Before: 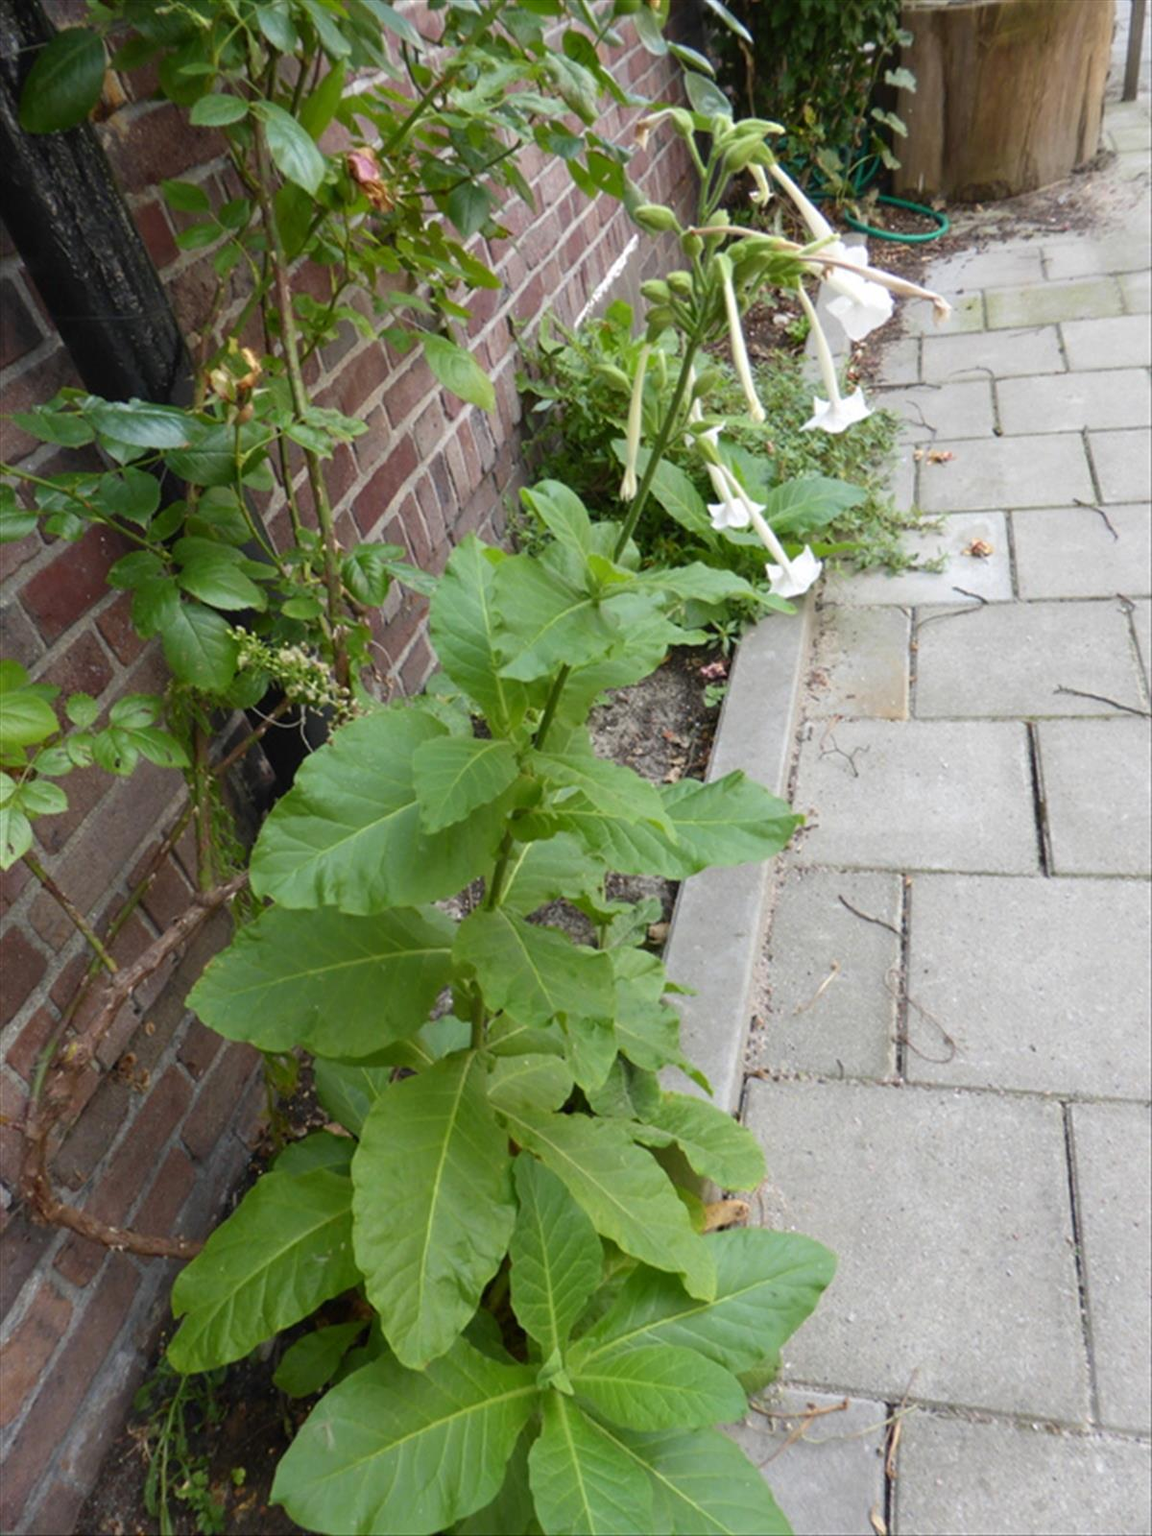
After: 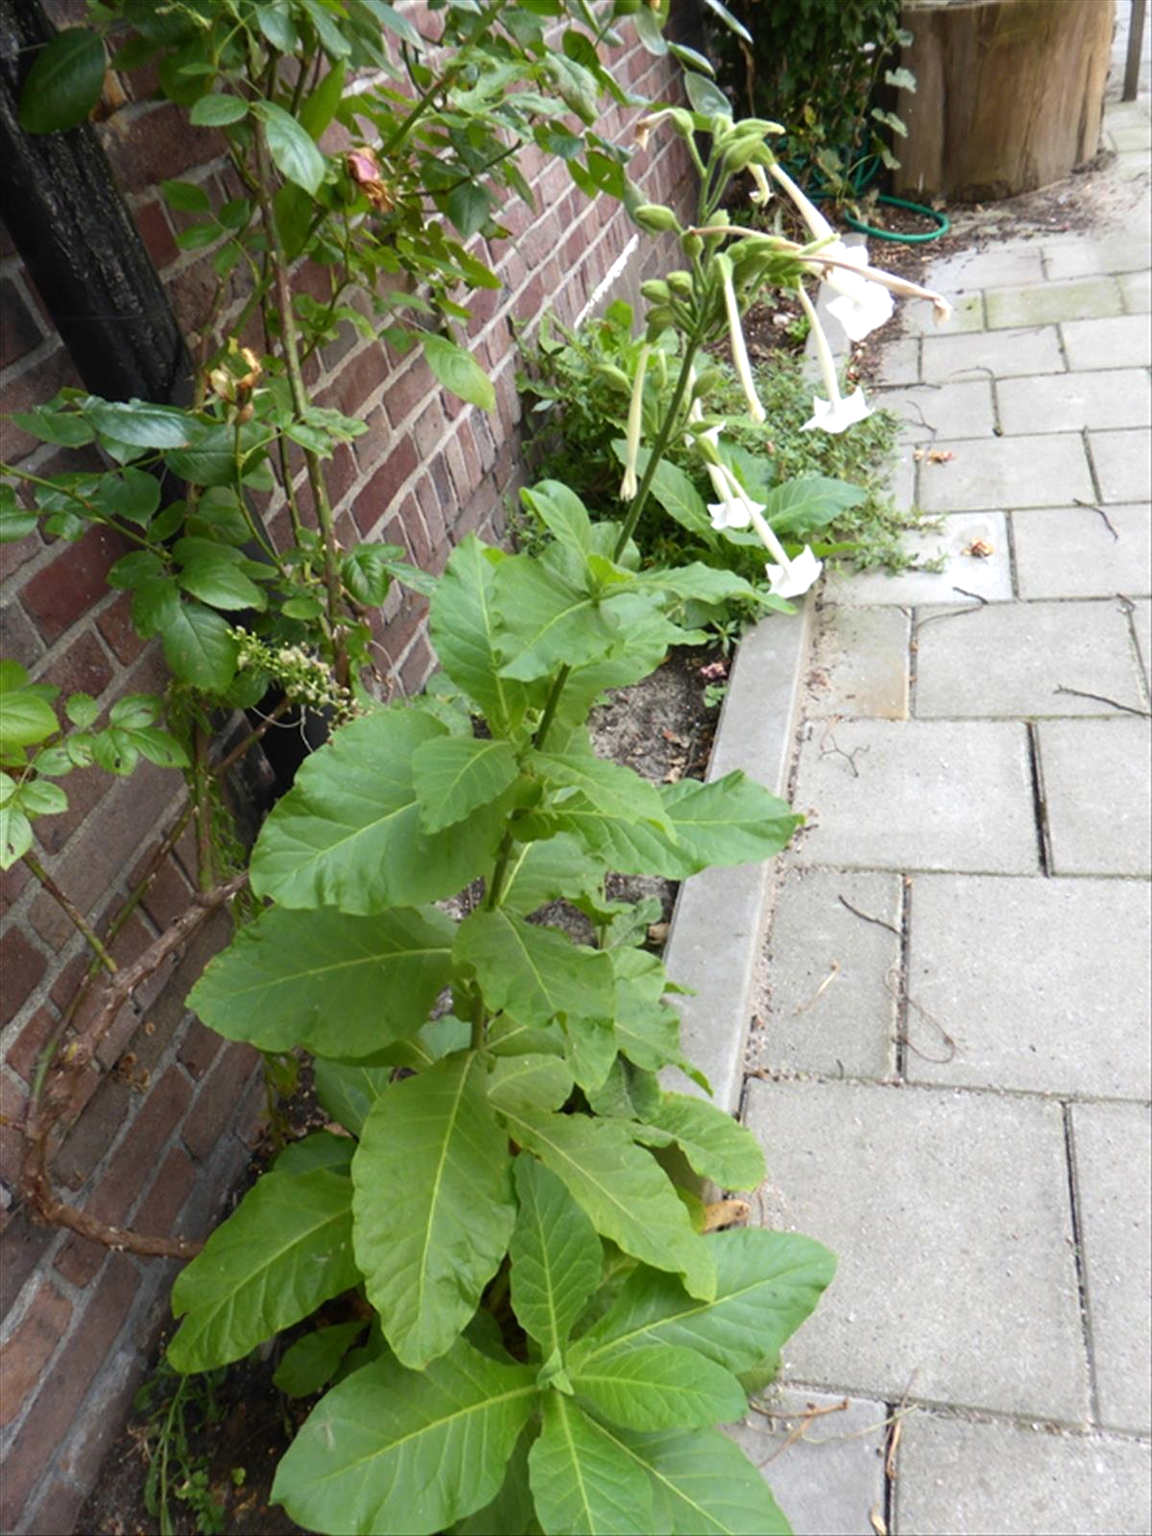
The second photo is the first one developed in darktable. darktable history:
tone equalizer: -8 EV -0.423 EV, -7 EV -0.412 EV, -6 EV -0.327 EV, -5 EV -0.206 EV, -3 EV 0.207 EV, -2 EV 0.331 EV, -1 EV 0.367 EV, +0 EV 0.399 EV, edges refinement/feathering 500, mask exposure compensation -1.57 EV, preserve details guided filter
